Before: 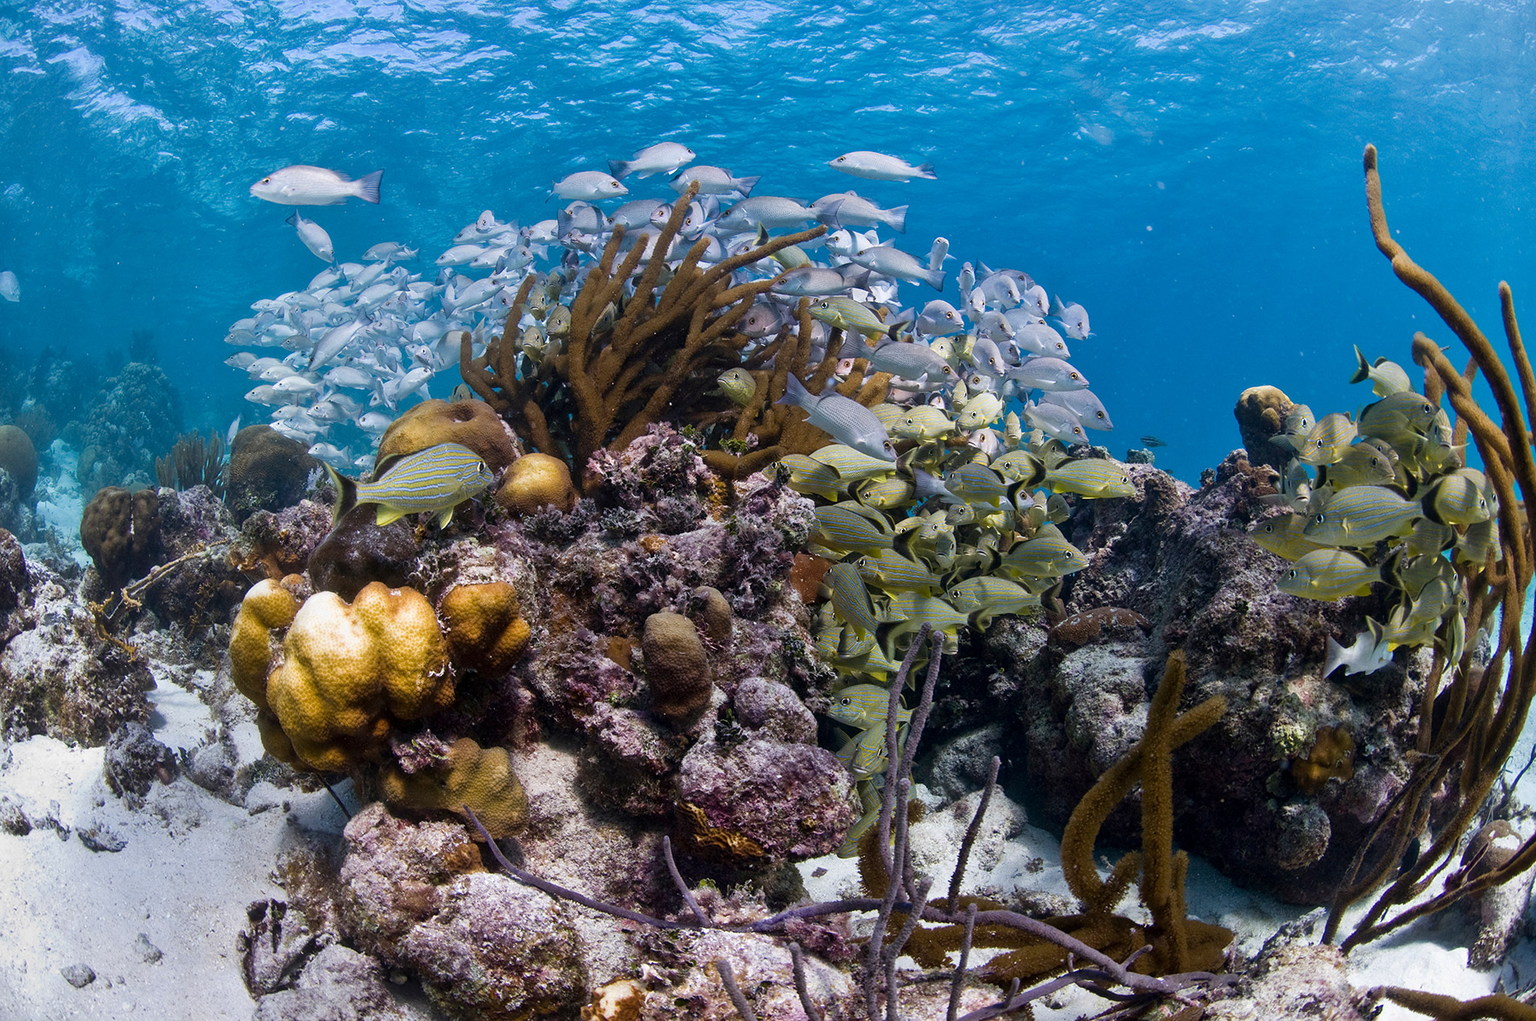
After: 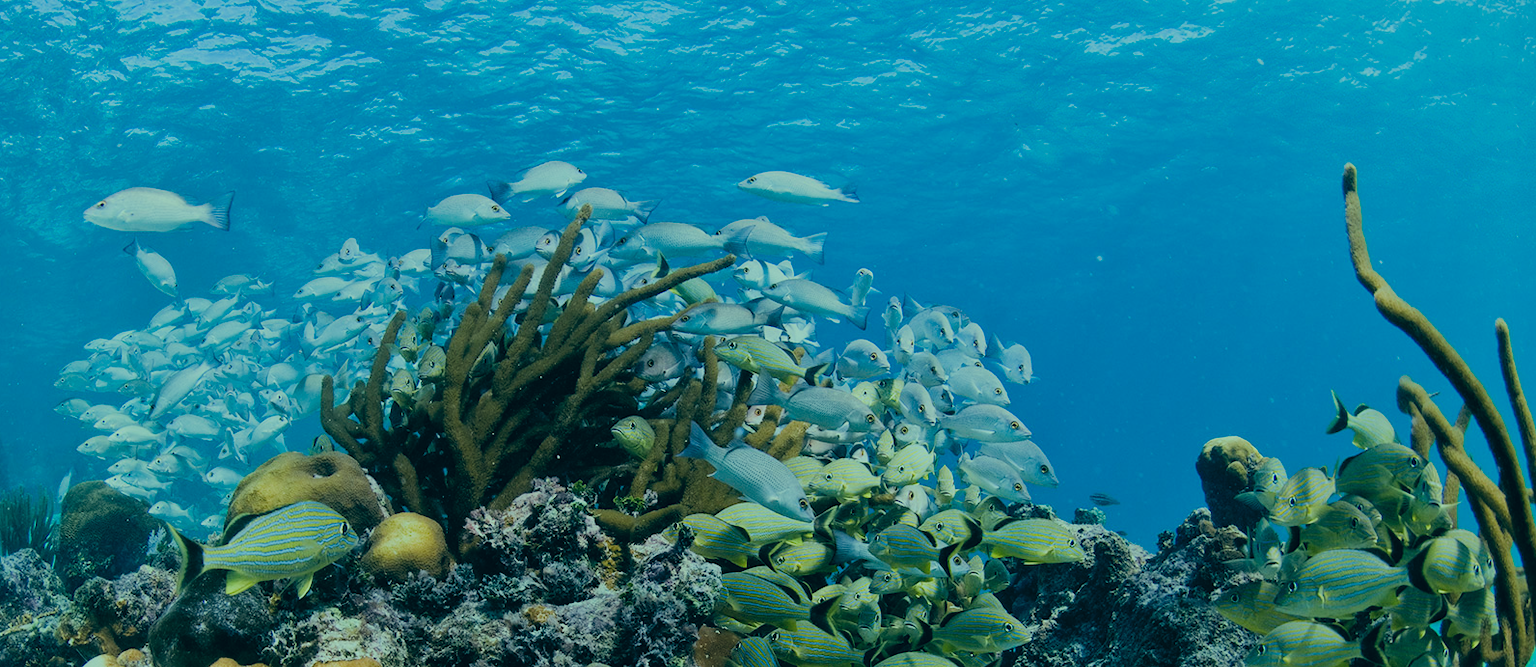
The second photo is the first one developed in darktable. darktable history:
filmic rgb: black relative exposure -6.93 EV, white relative exposure 5.69 EV, threshold 2.97 EV, hardness 2.85, color science v5 (2021), contrast in shadows safe, contrast in highlights safe, enable highlight reconstruction true
crop and rotate: left 11.503%, bottom 42.164%
color correction: highlights a* -19.48, highlights b* 9.8, shadows a* -21.18, shadows b* -11.24
